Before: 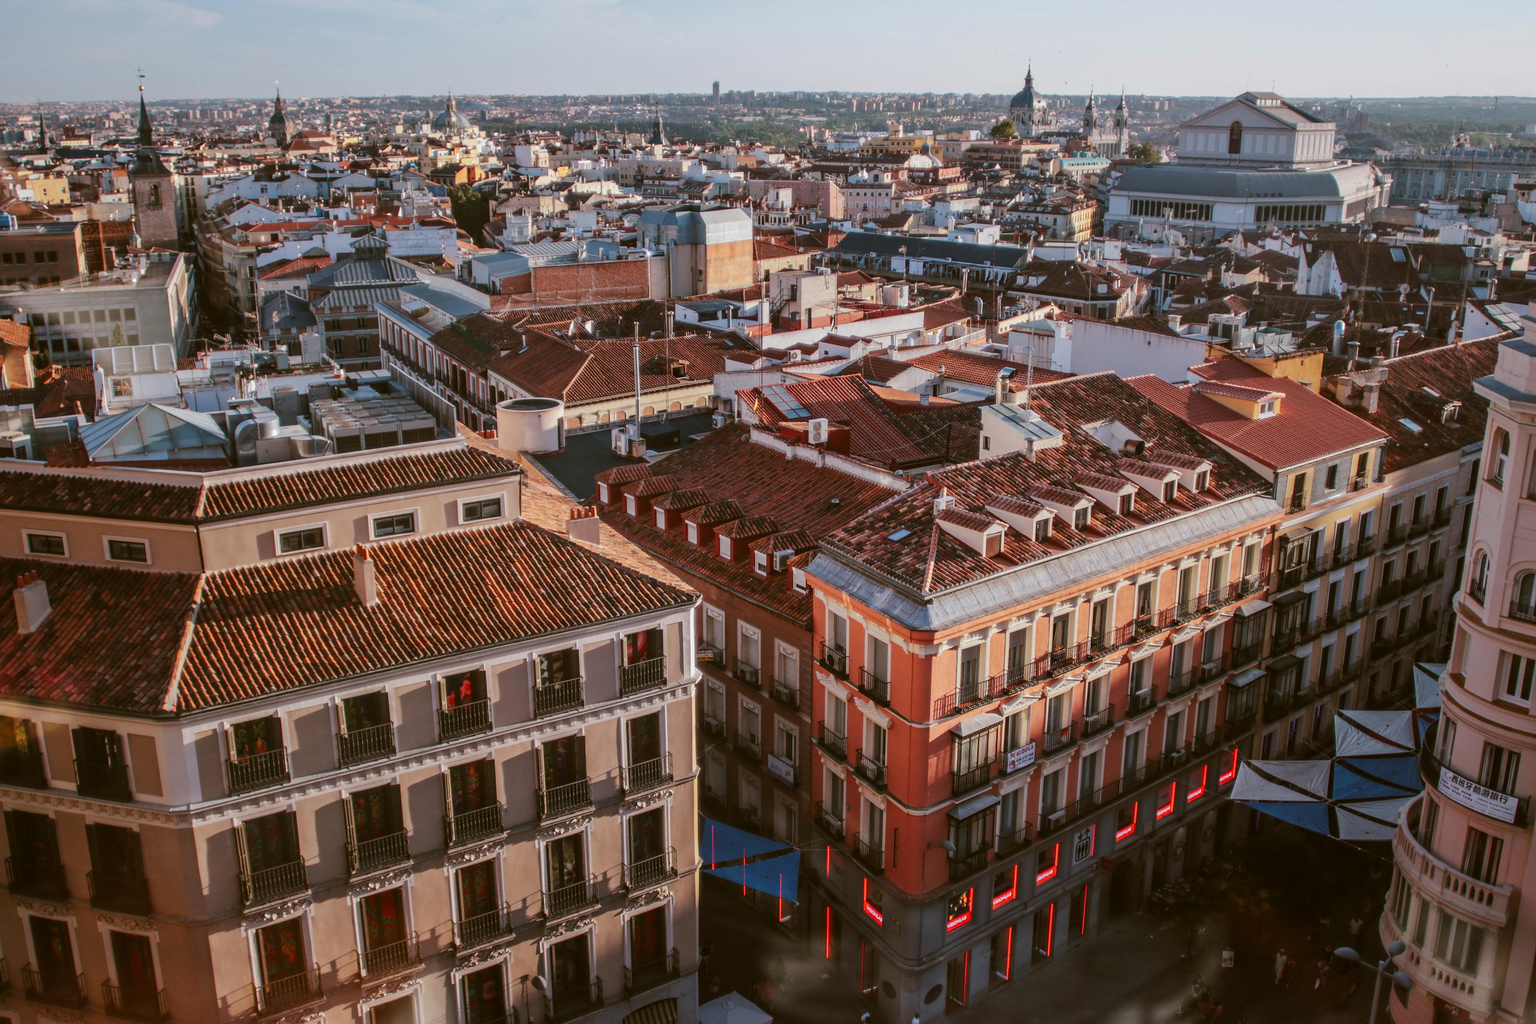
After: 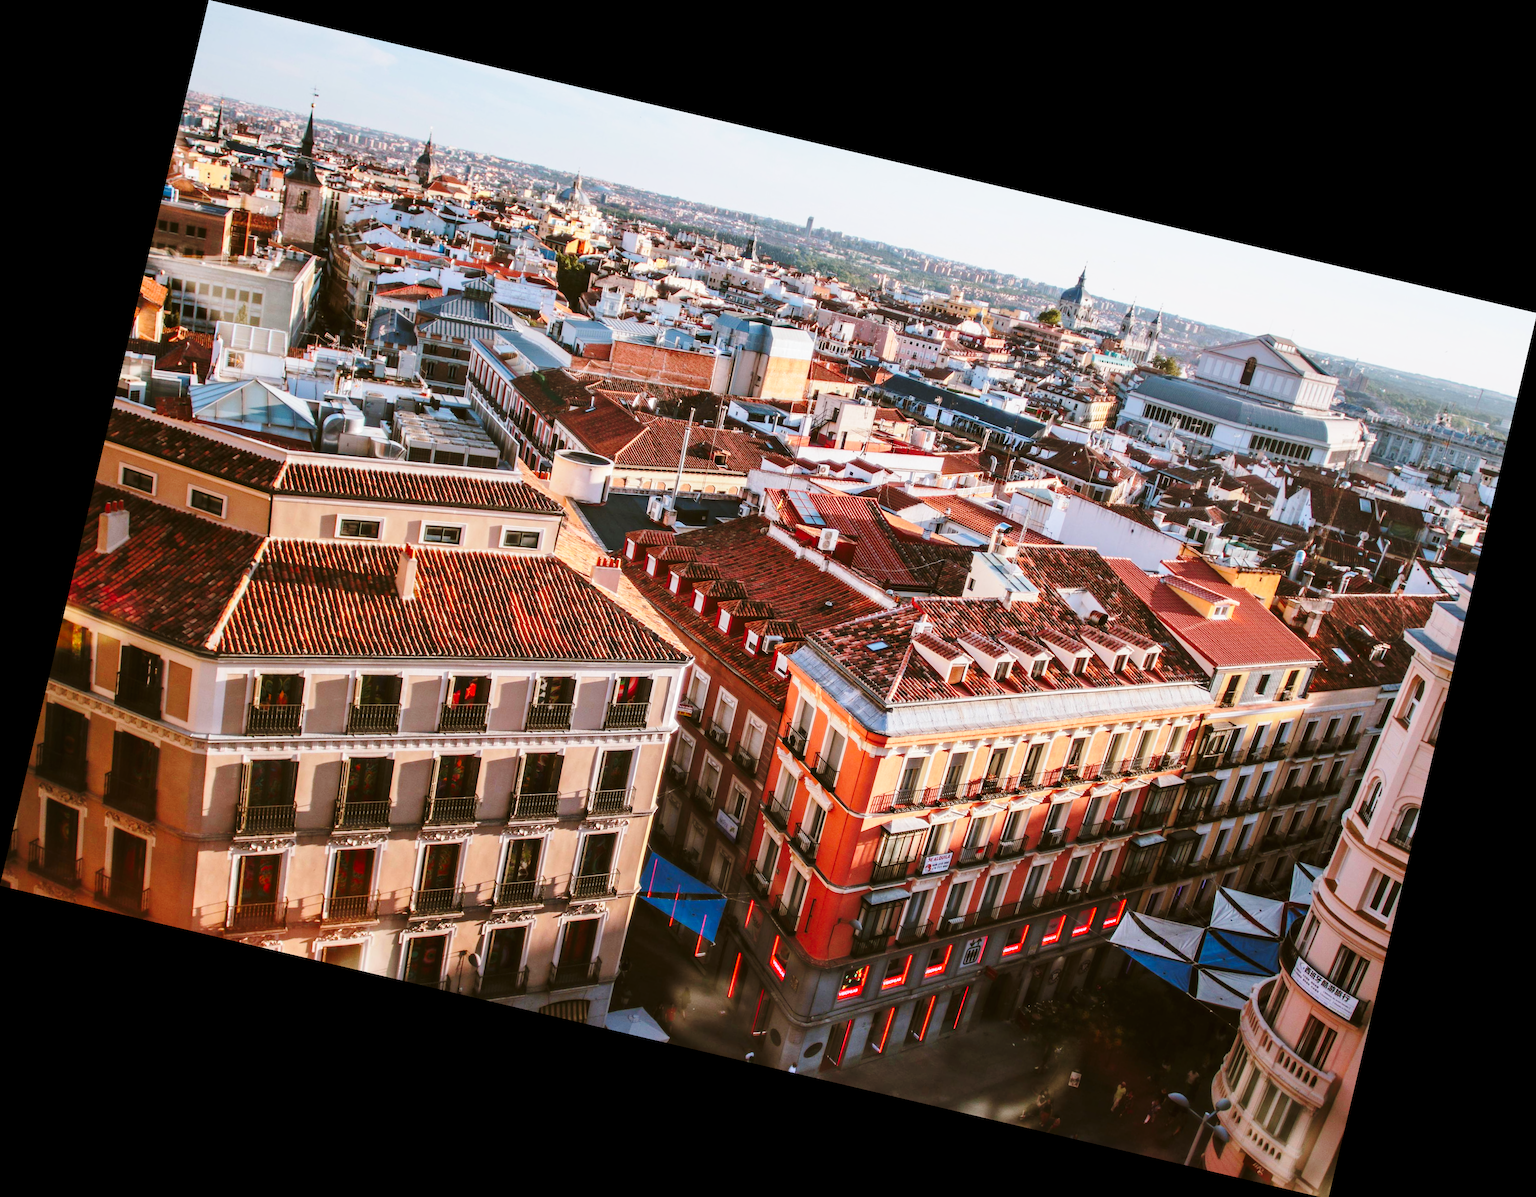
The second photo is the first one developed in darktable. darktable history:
base curve: curves: ch0 [(0, 0) (0.028, 0.03) (0.121, 0.232) (0.46, 0.748) (0.859, 0.968) (1, 1)], preserve colors none
contrast equalizer: octaves 7, y [[0.6 ×6], [0.55 ×6], [0 ×6], [0 ×6], [0 ×6]], mix 0.2
contrast brightness saturation: contrast 0.03, brightness 0.06, saturation 0.13
rotate and perspective: rotation 13.27°, automatic cropping off
